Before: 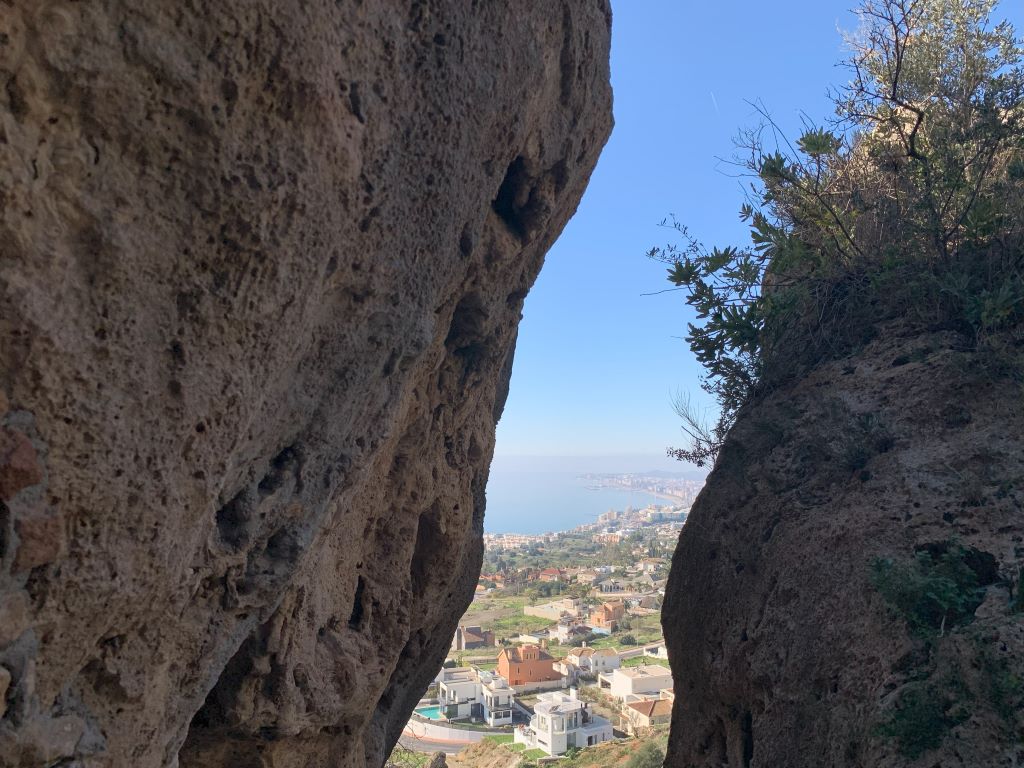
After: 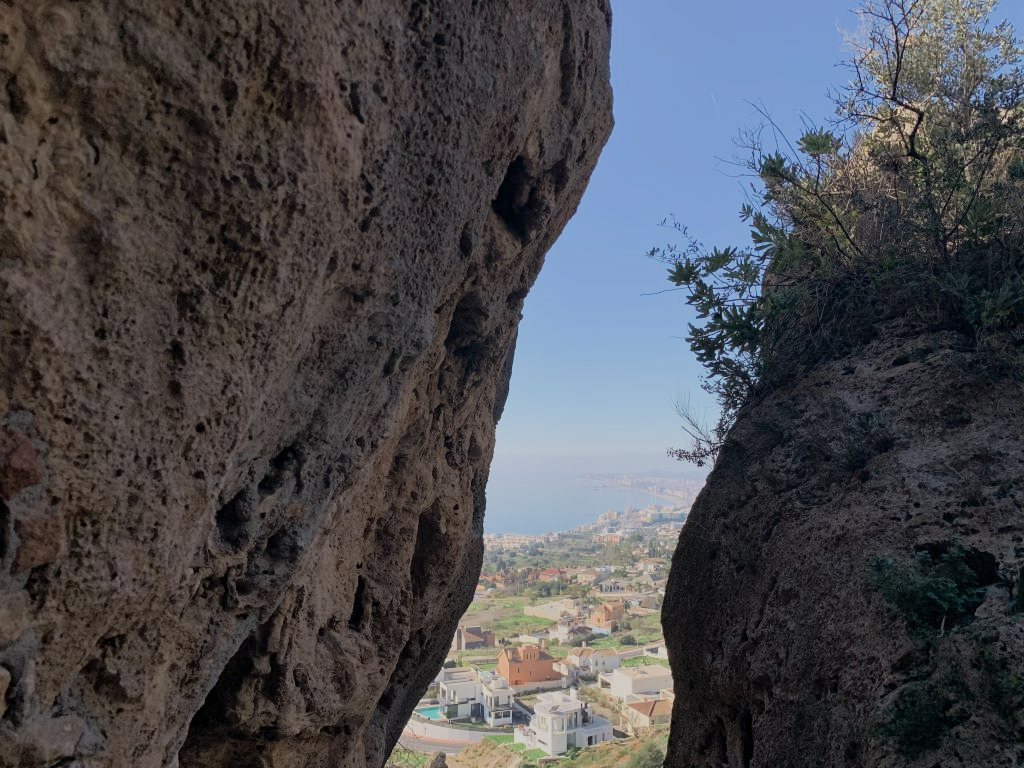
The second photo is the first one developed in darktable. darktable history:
filmic rgb: black relative exposure -7.43 EV, white relative exposure 4.82 EV, hardness 3.39
color zones: curves: ch2 [(0, 0.5) (0.143, 0.517) (0.286, 0.571) (0.429, 0.522) (0.571, 0.5) (0.714, 0.5) (0.857, 0.5) (1, 0.5)]
